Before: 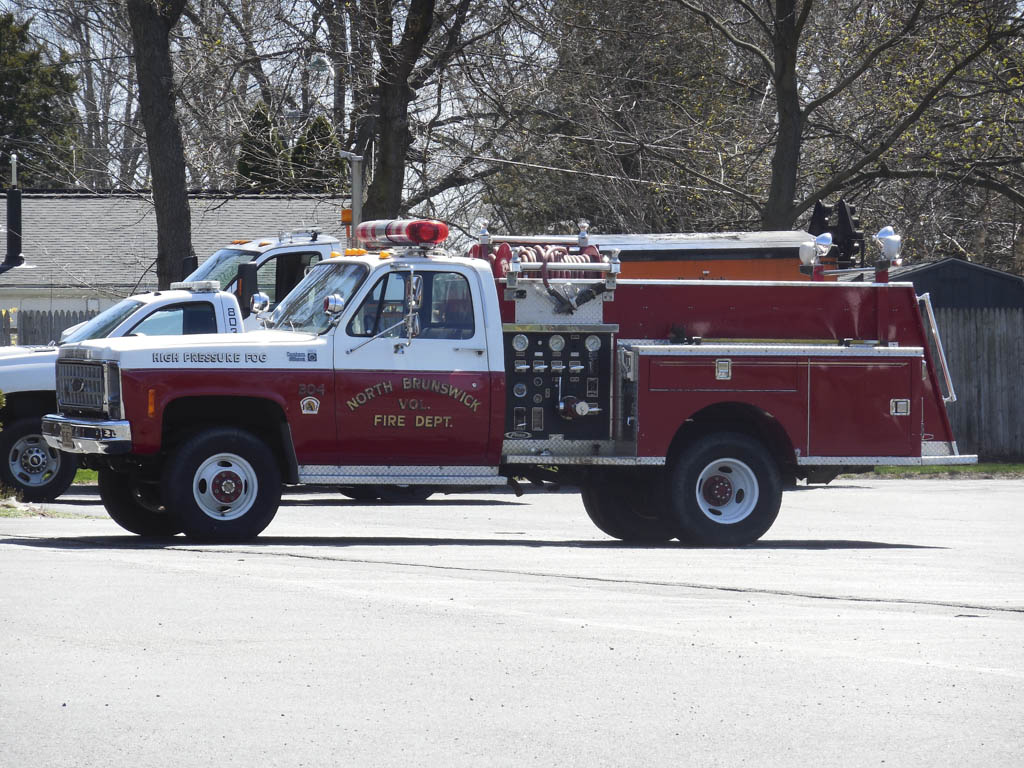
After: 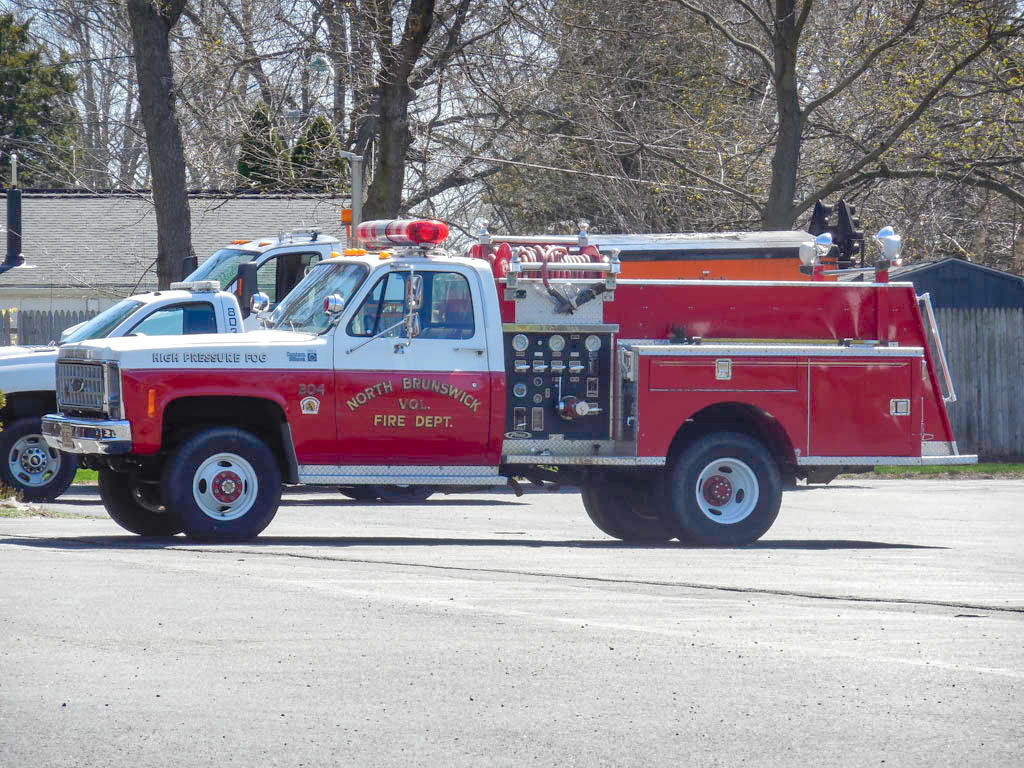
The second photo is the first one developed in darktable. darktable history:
tone curve: curves: ch0 [(0, 0) (0.004, 0.008) (0.077, 0.156) (0.169, 0.29) (0.774, 0.774) (1, 1)], color space Lab, linked channels, preserve colors none
shadows and highlights: soften with gaussian
local contrast: on, module defaults
